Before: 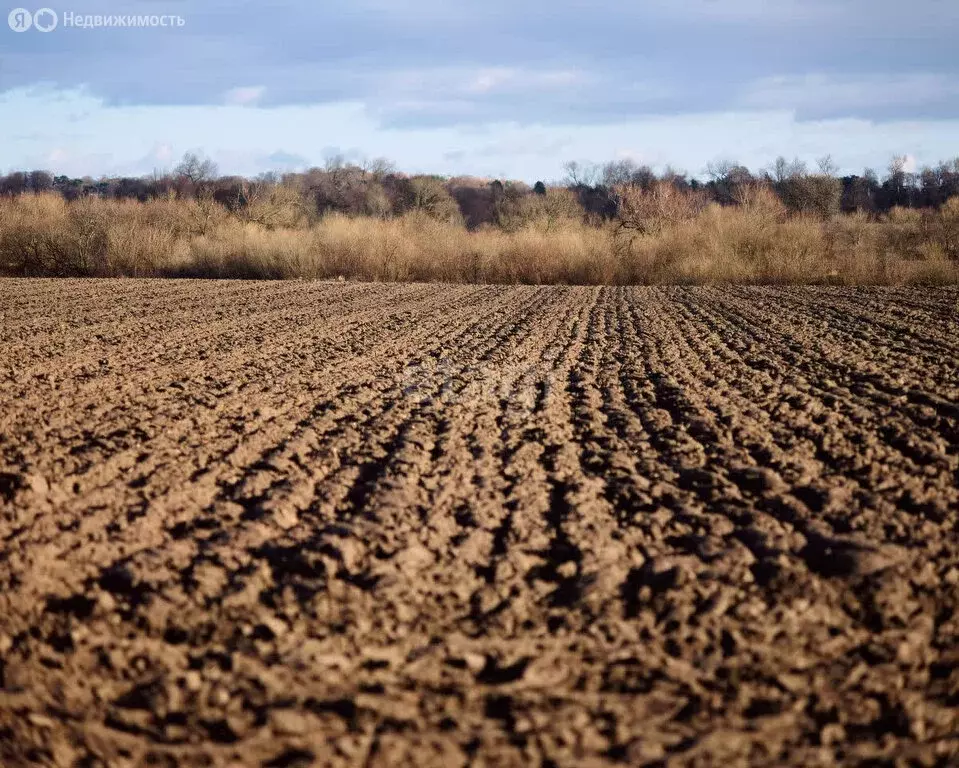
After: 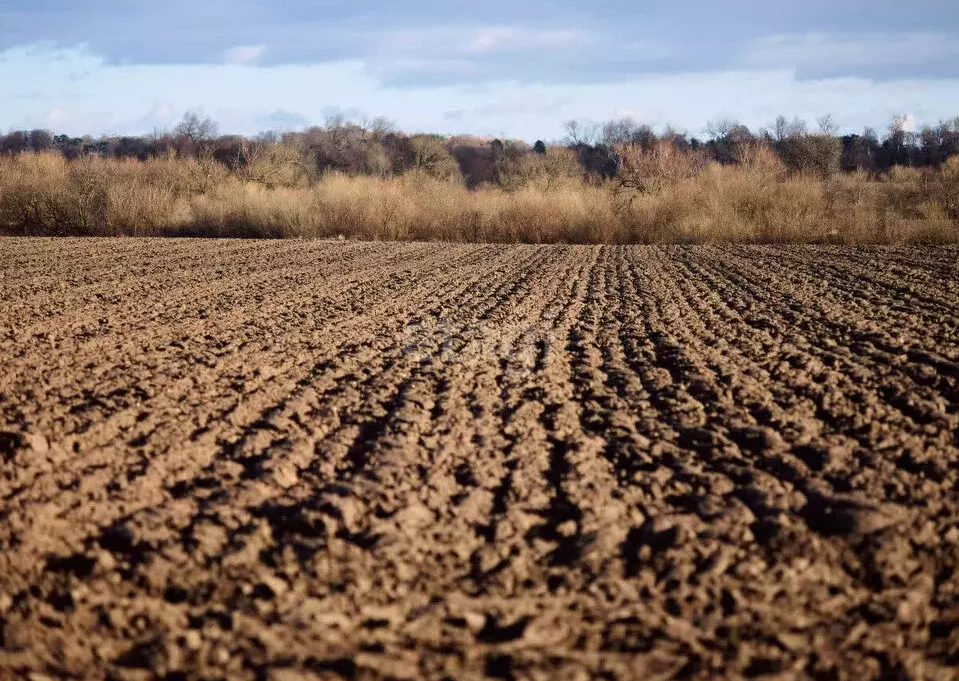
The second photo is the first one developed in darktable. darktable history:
crop and rotate: top 5.46%, bottom 5.829%
